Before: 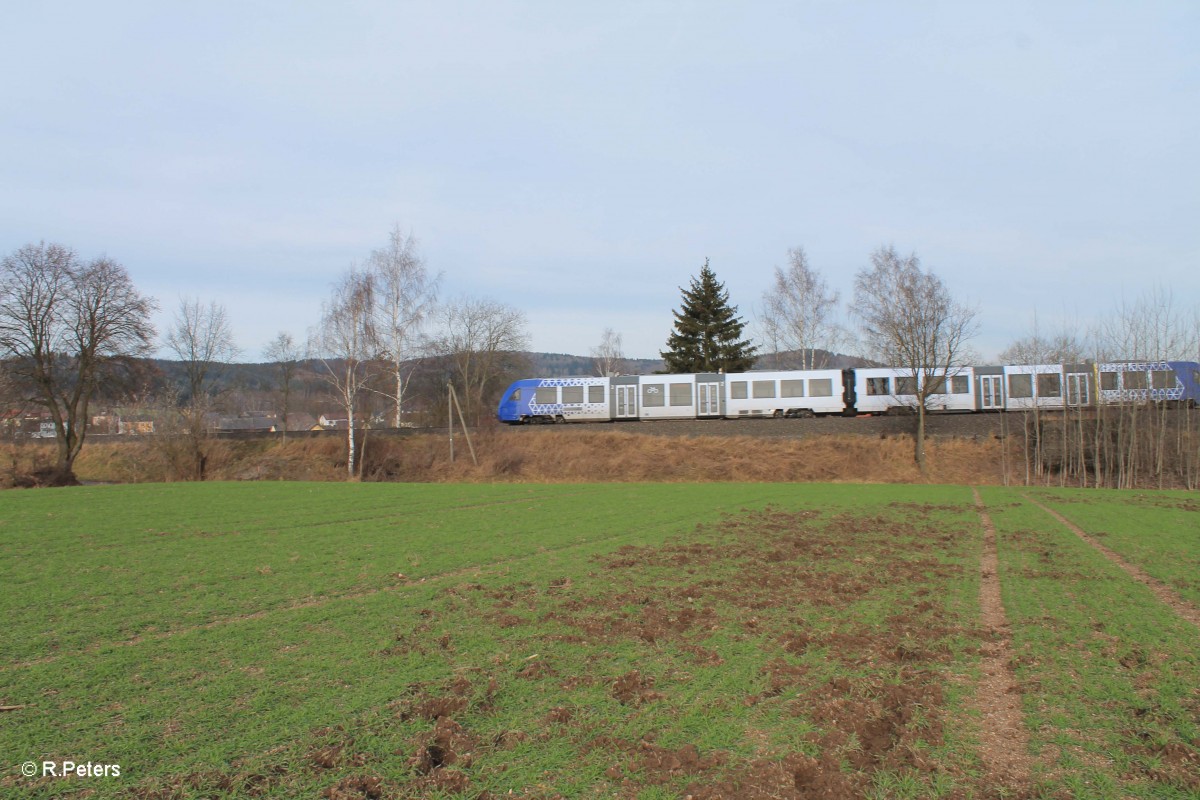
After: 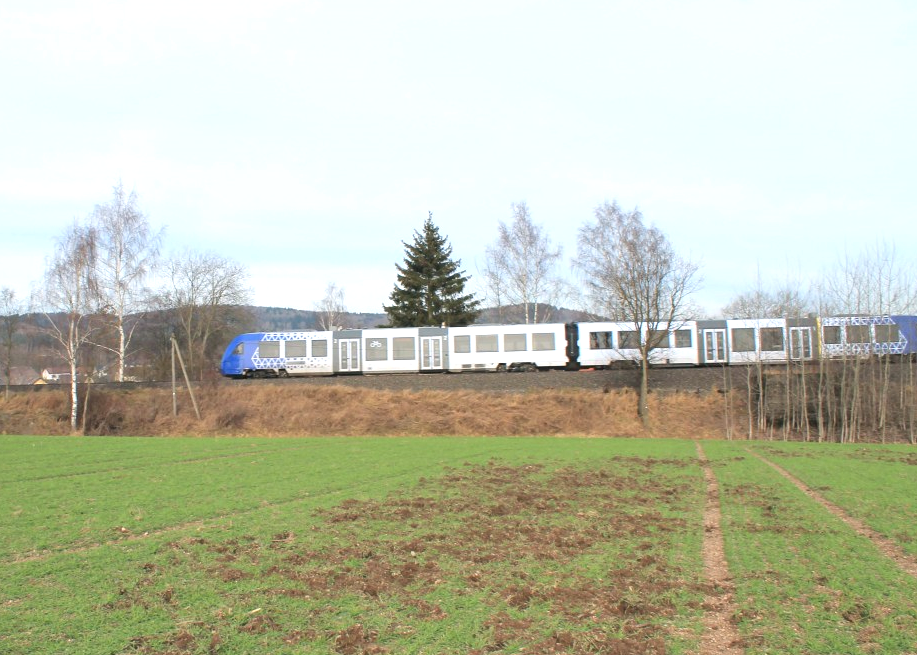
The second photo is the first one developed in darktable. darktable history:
crop: left 23.095%, top 5.827%, bottom 11.854%
local contrast: mode bilateral grid, contrast 20, coarseness 50, detail 120%, midtone range 0.2
color balance: mode lift, gamma, gain (sRGB), lift [1, 1, 1.022, 1.026]
exposure: black level correction 0, exposure 0.7 EV, compensate exposure bias true, compensate highlight preservation false
